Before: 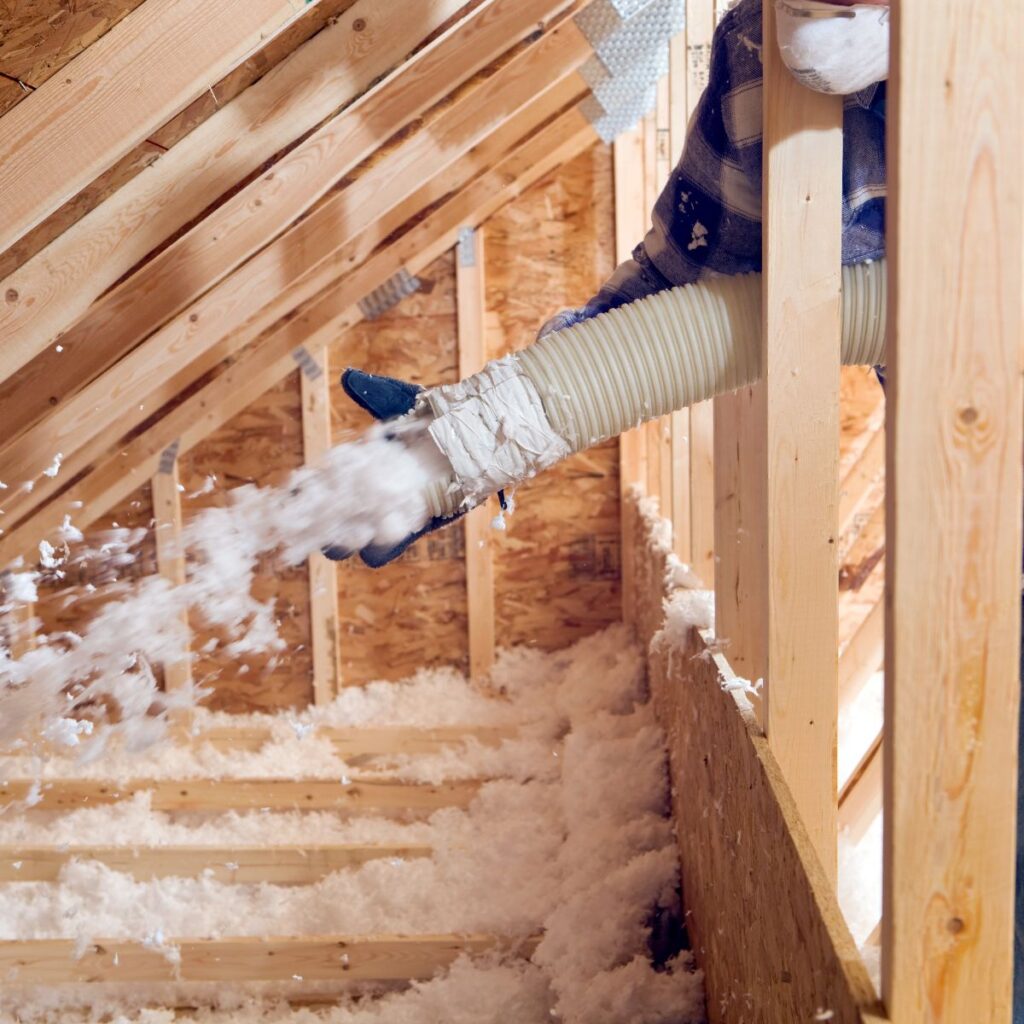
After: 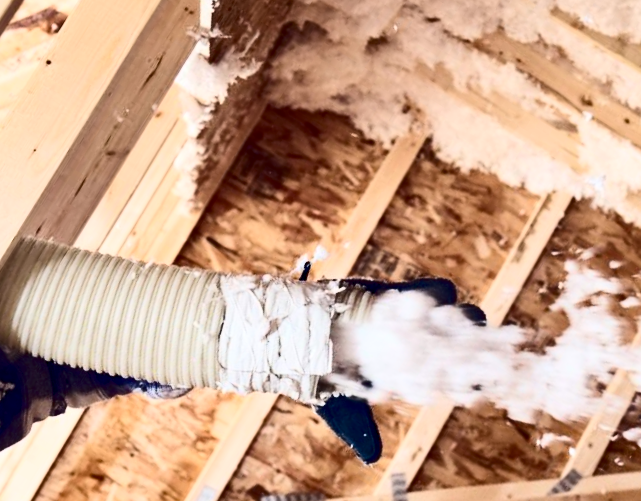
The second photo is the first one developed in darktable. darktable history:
crop and rotate: angle 148.04°, left 9.186%, top 15.612%, right 4.518%, bottom 16.934%
haze removal: compatibility mode true, adaptive false
contrast brightness saturation: contrast 0.515, saturation -0.103
